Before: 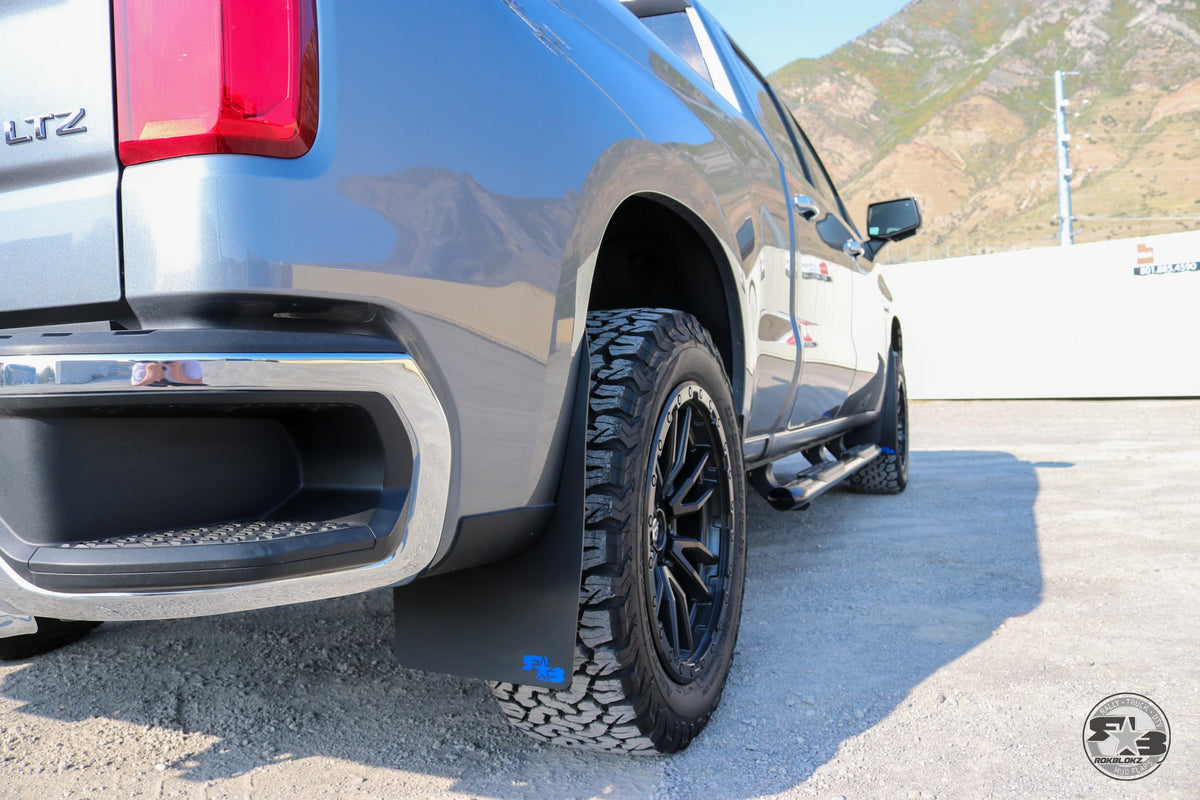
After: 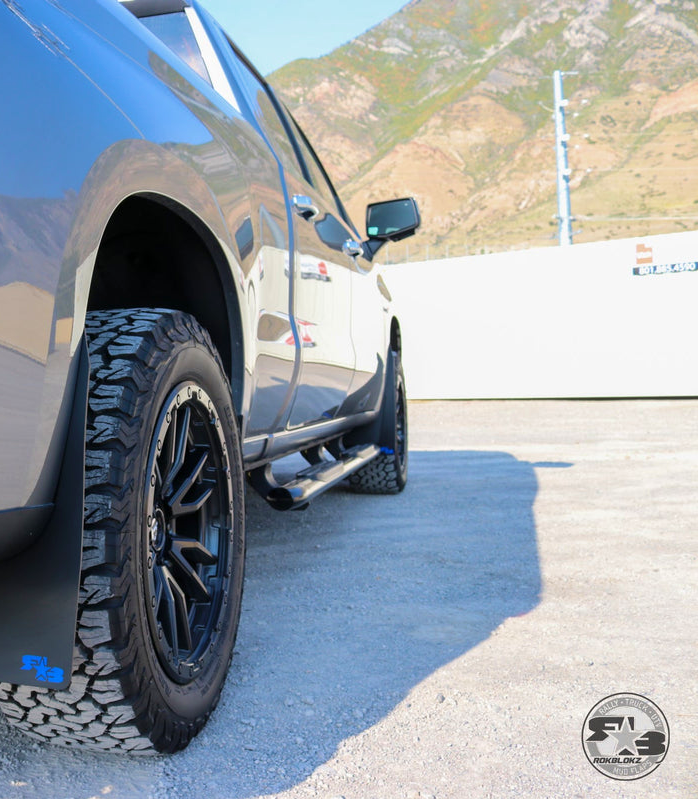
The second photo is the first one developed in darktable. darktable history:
velvia: on, module defaults
crop: left 41.809%
